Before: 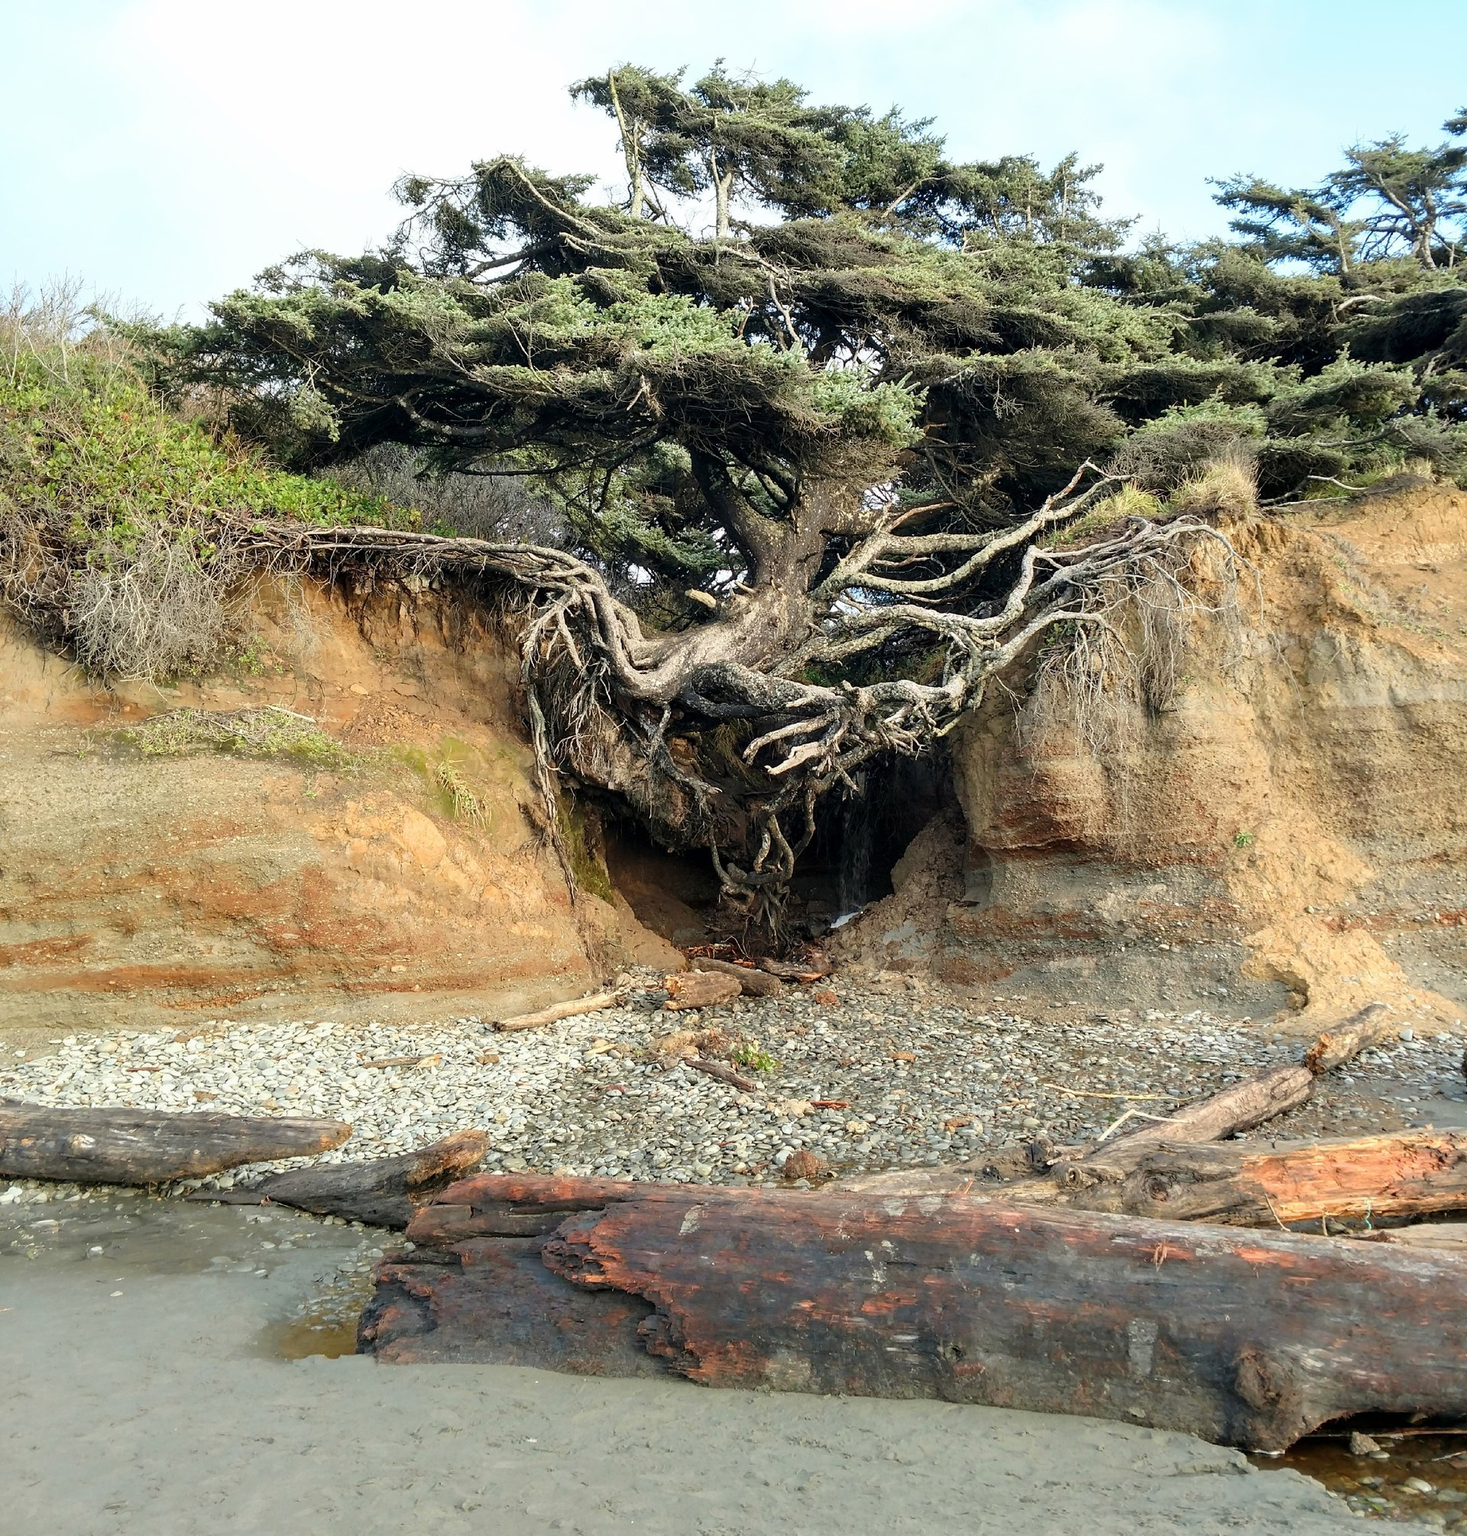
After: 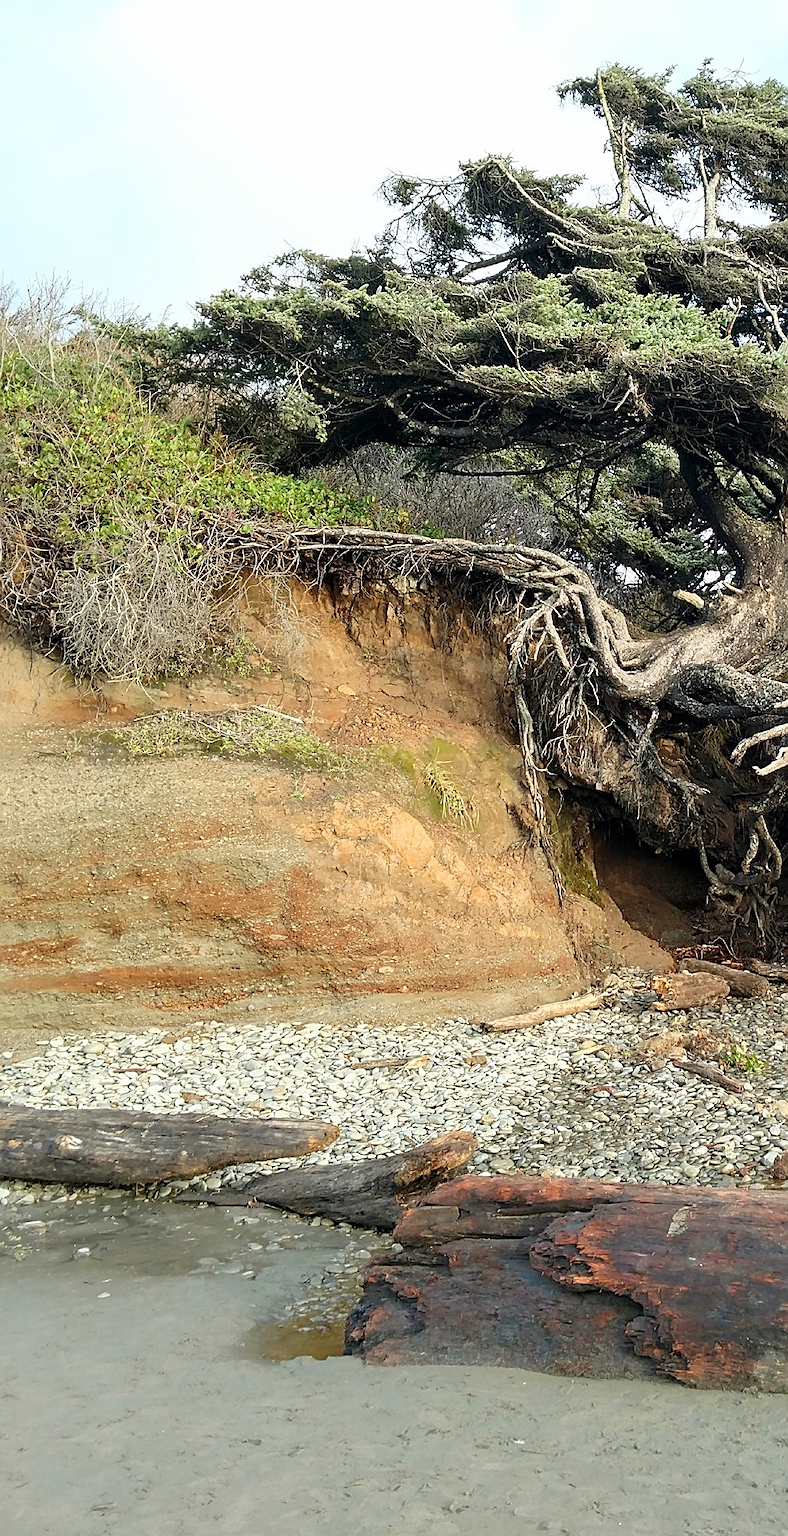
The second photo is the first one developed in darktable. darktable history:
sharpen: on, module defaults
crop: left 0.91%, right 45.349%, bottom 0.083%
